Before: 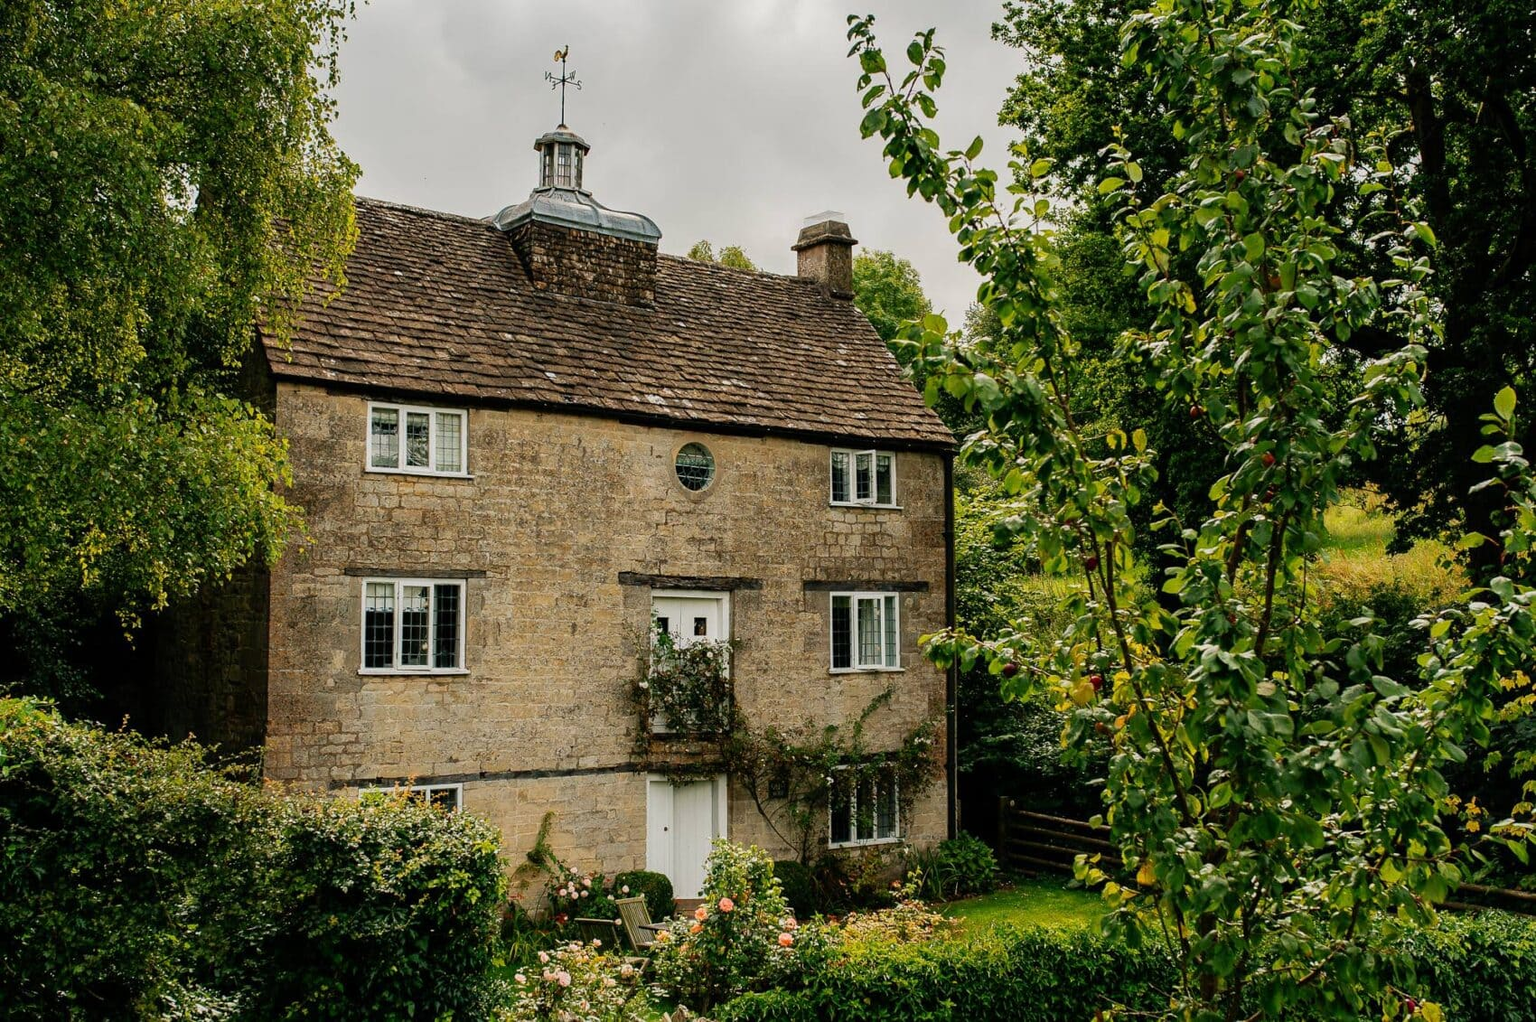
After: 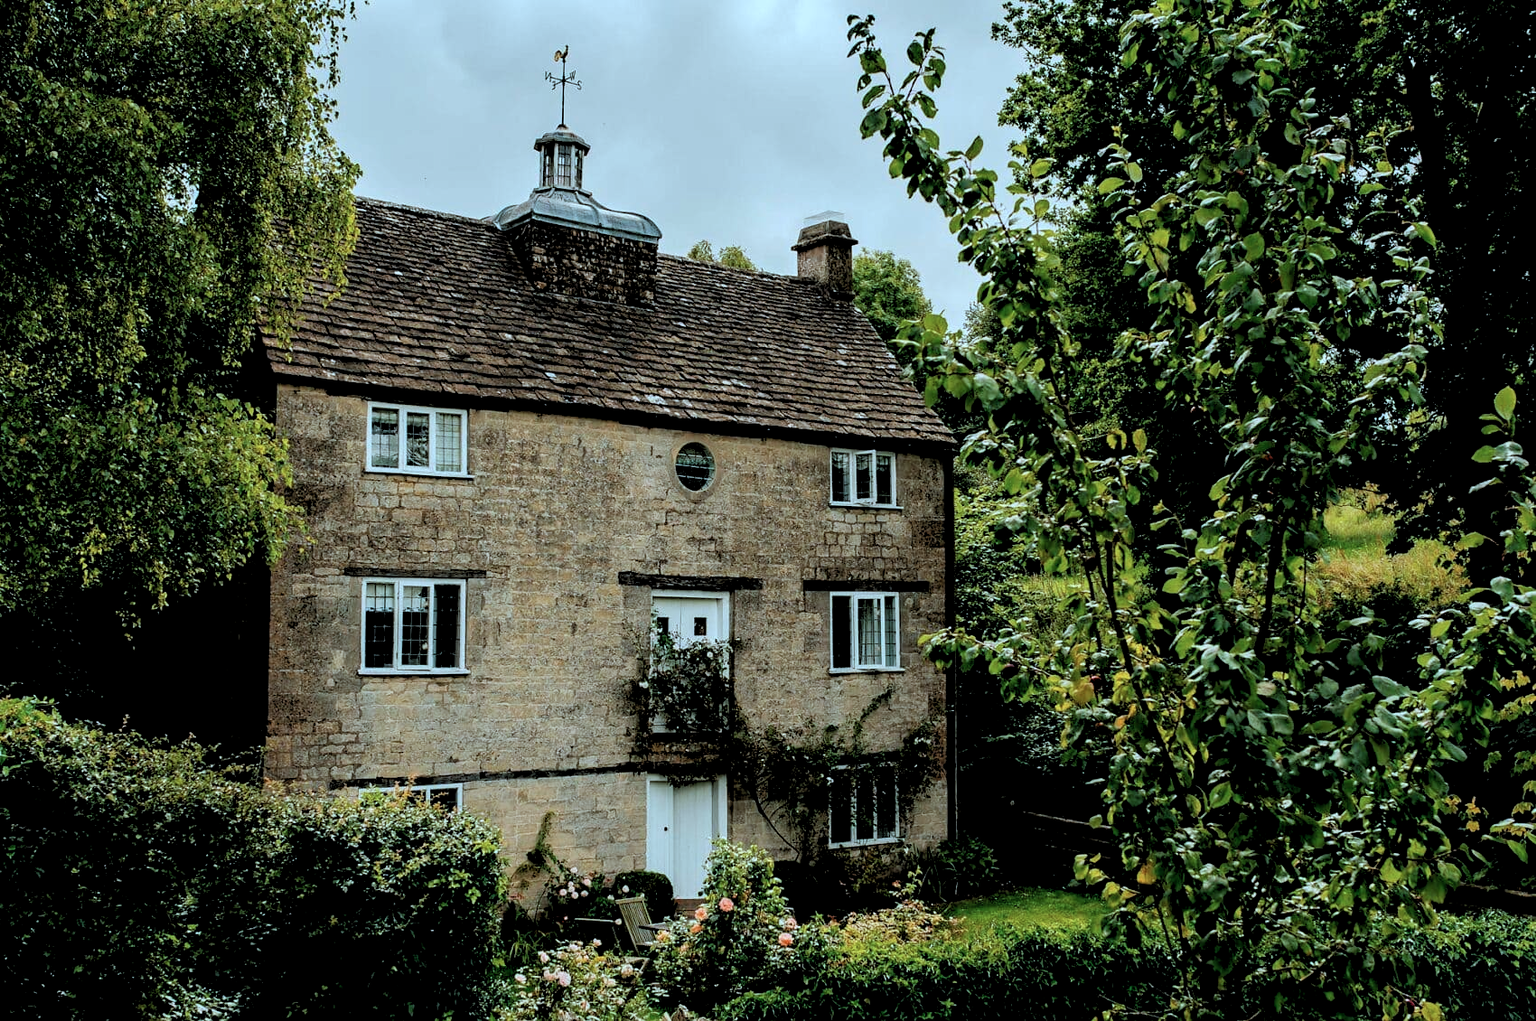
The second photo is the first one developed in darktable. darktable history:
color correction: highlights a* -10.69, highlights b* -19.19
rgb levels: levels [[0.034, 0.472, 0.904], [0, 0.5, 1], [0, 0.5, 1]]
